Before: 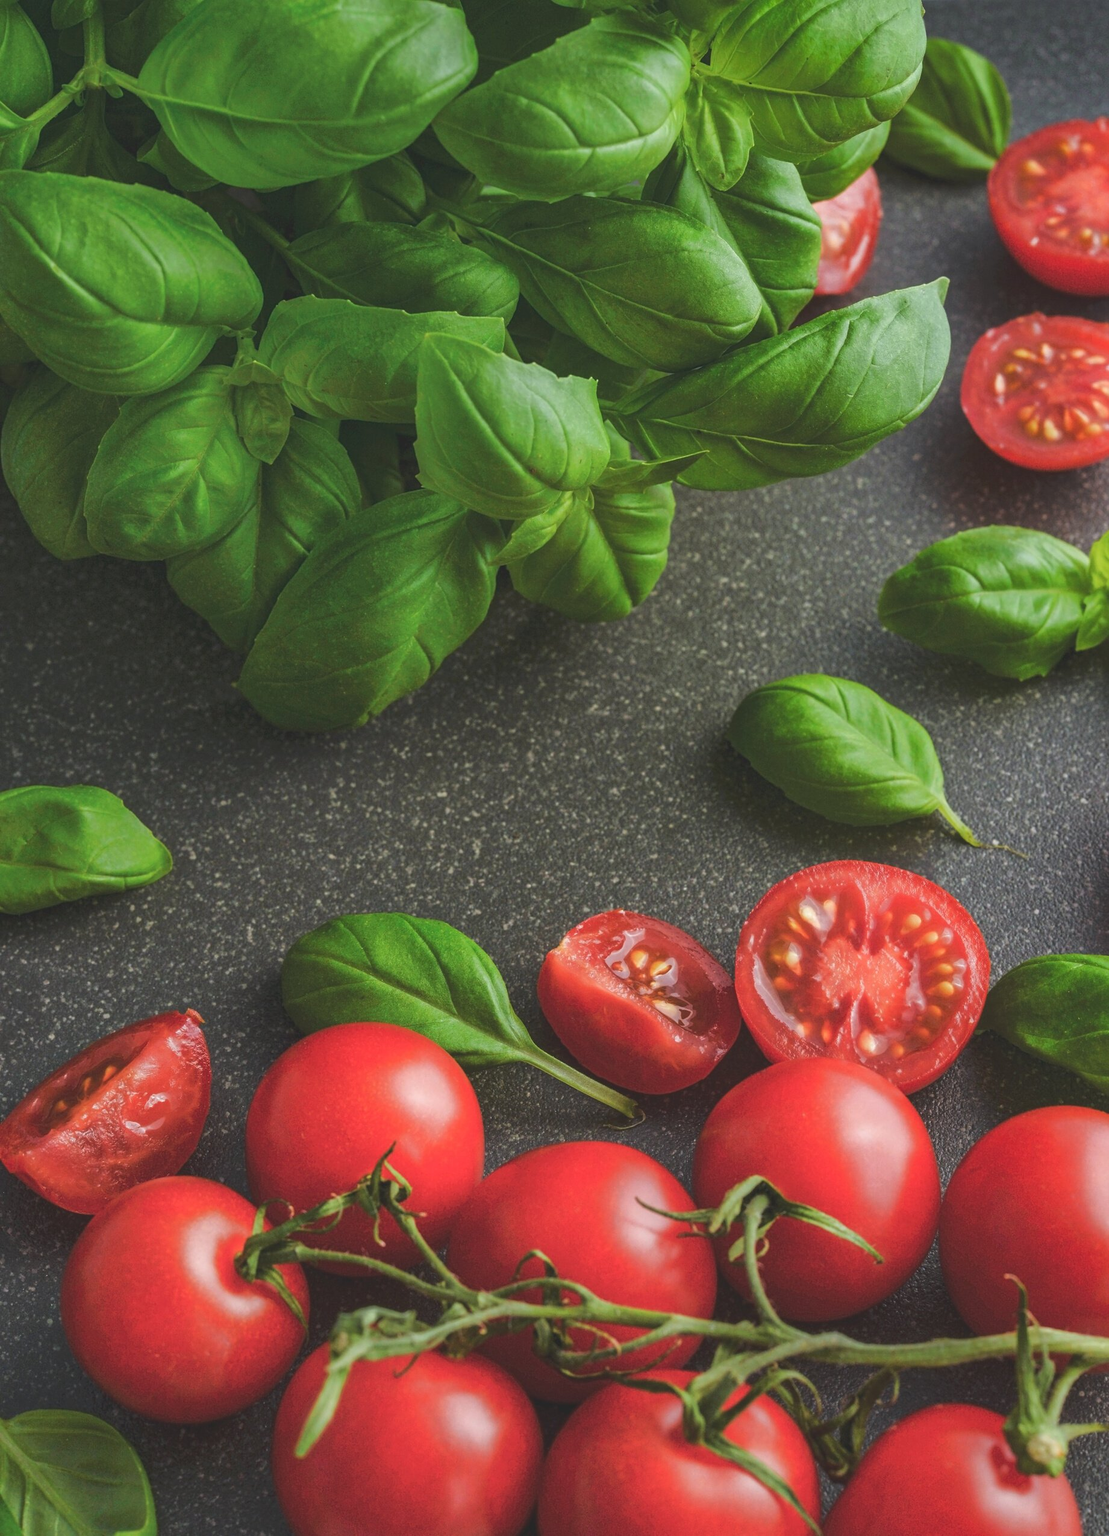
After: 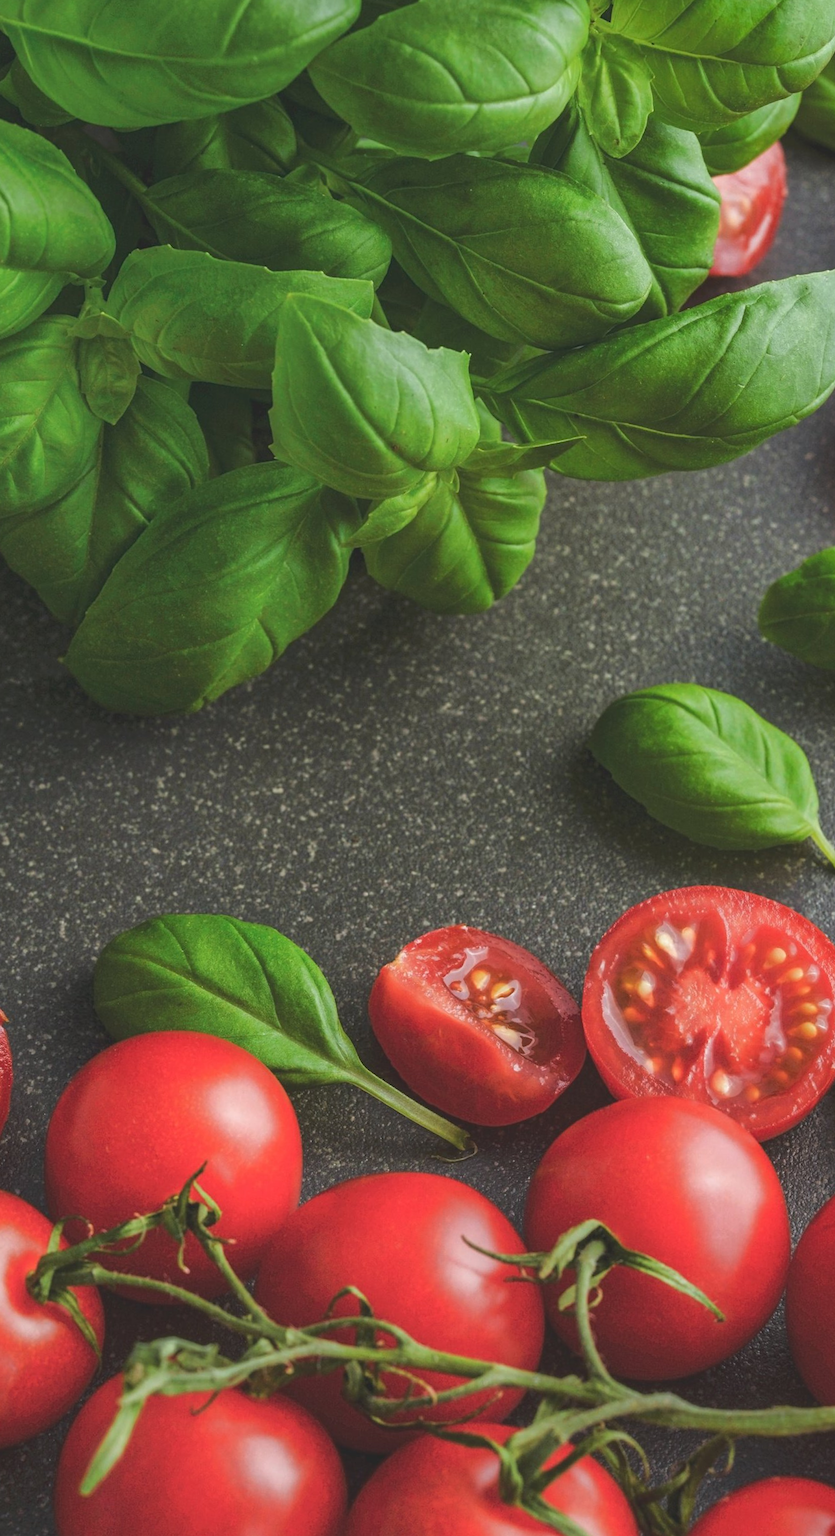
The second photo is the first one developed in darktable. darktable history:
crop and rotate: angle -3.22°, left 13.989%, top 0.031%, right 10.812%, bottom 0.085%
